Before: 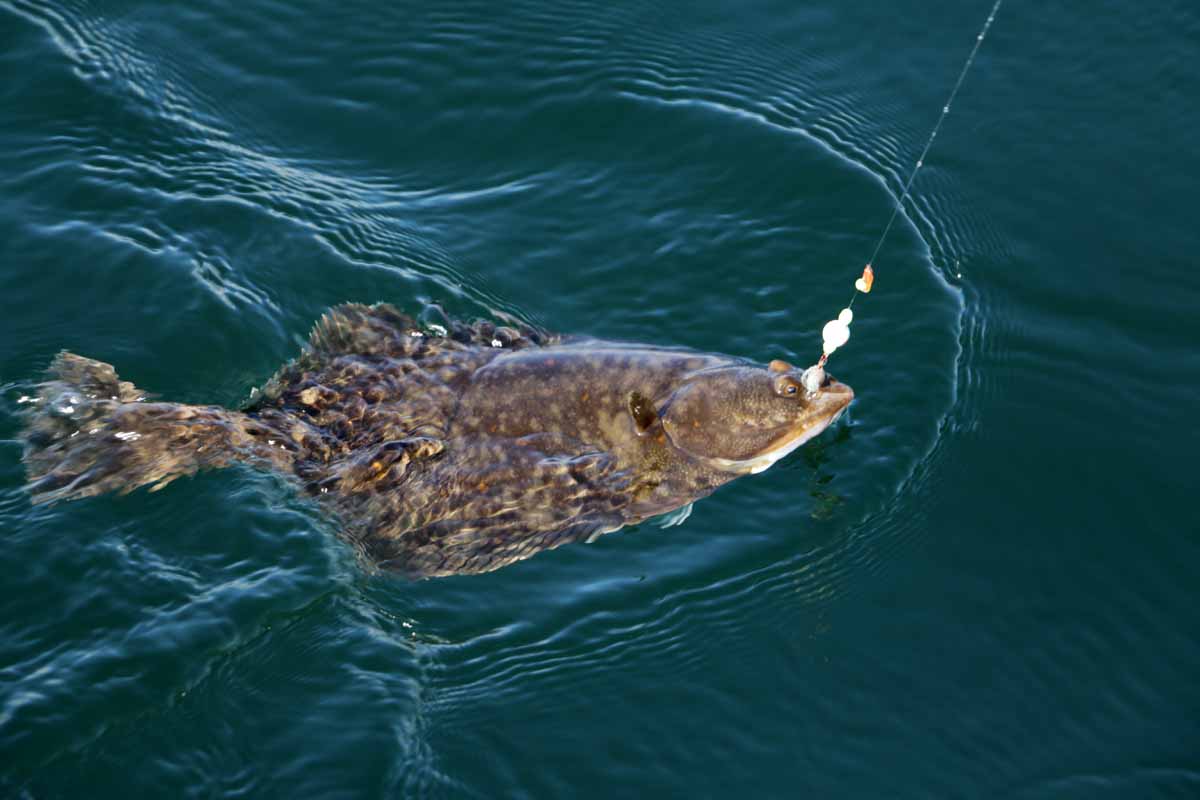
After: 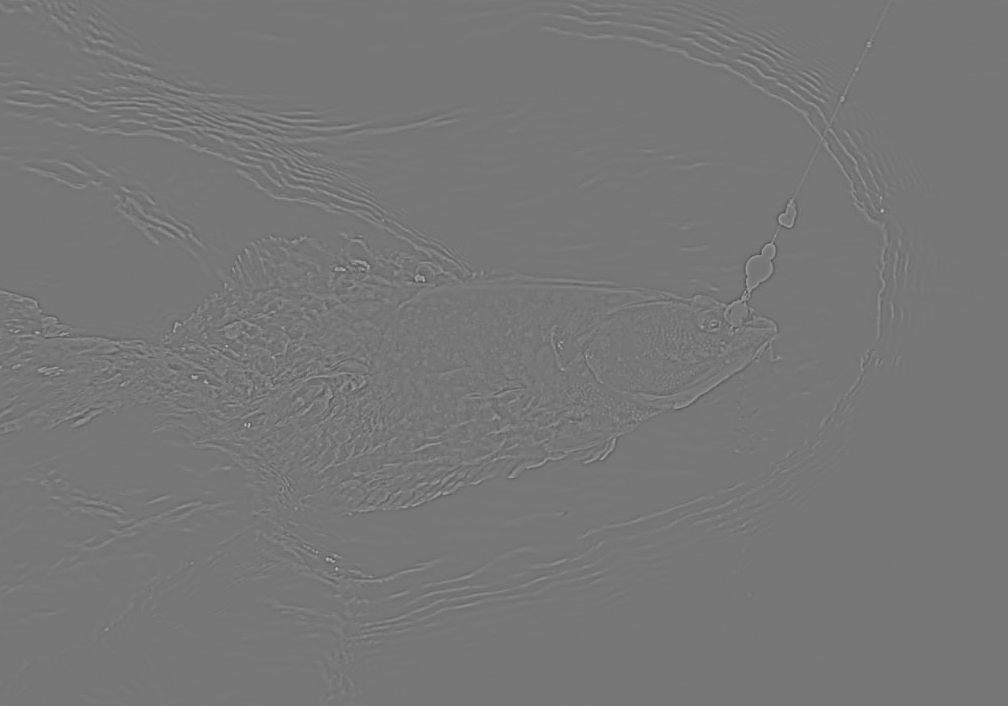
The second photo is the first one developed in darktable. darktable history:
crop: left 6.446%, top 8.188%, right 9.538%, bottom 3.548%
sharpen: amount 0.75
highpass: sharpness 6%, contrast boost 7.63%
